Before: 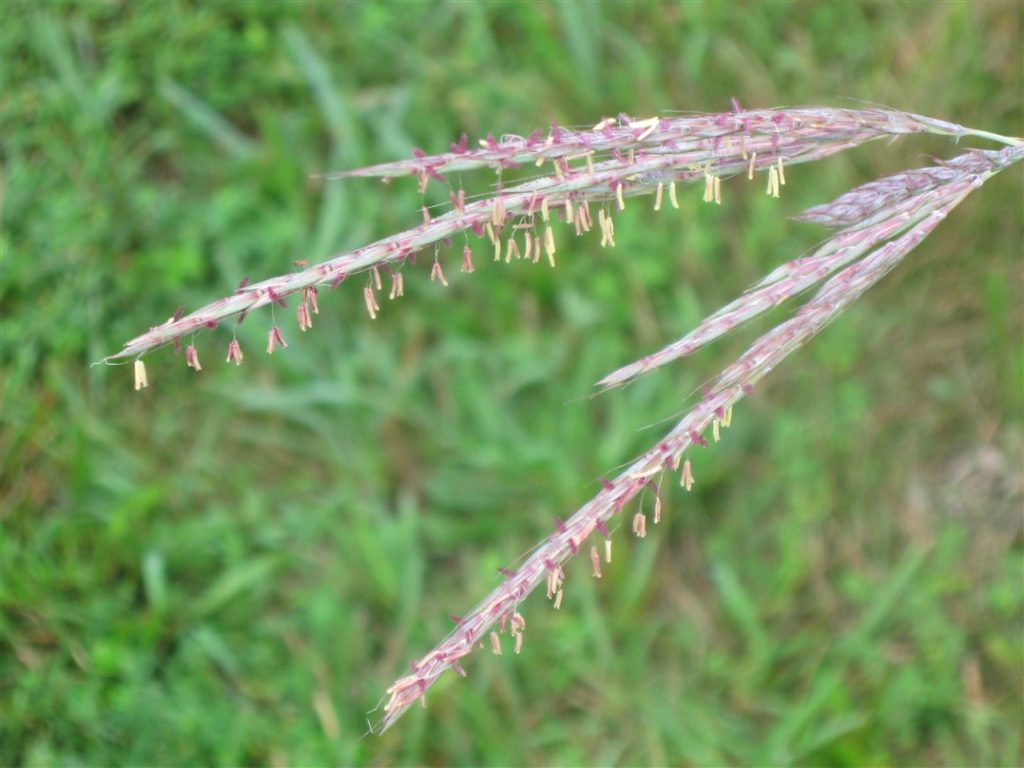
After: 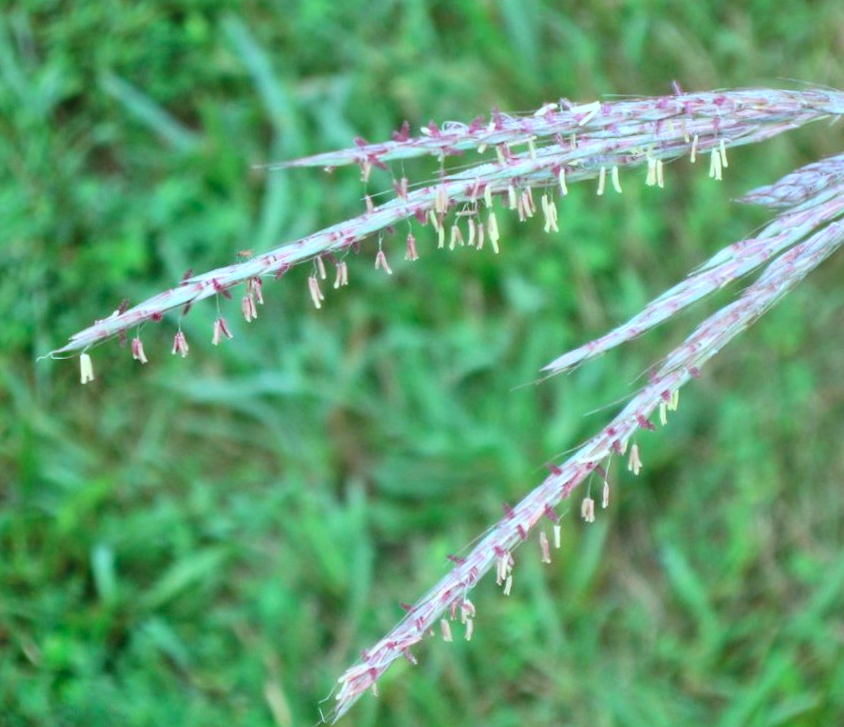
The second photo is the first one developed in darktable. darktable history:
color correction: highlights a* -11.71, highlights b* -15.58
contrast brightness saturation: contrast 0.15, brightness -0.01, saturation 0.1
local contrast: mode bilateral grid, contrast 20, coarseness 50, detail 120%, midtone range 0.2
crop and rotate: angle 1°, left 4.281%, top 0.642%, right 11.383%, bottom 2.486%
exposure: compensate highlight preservation false
